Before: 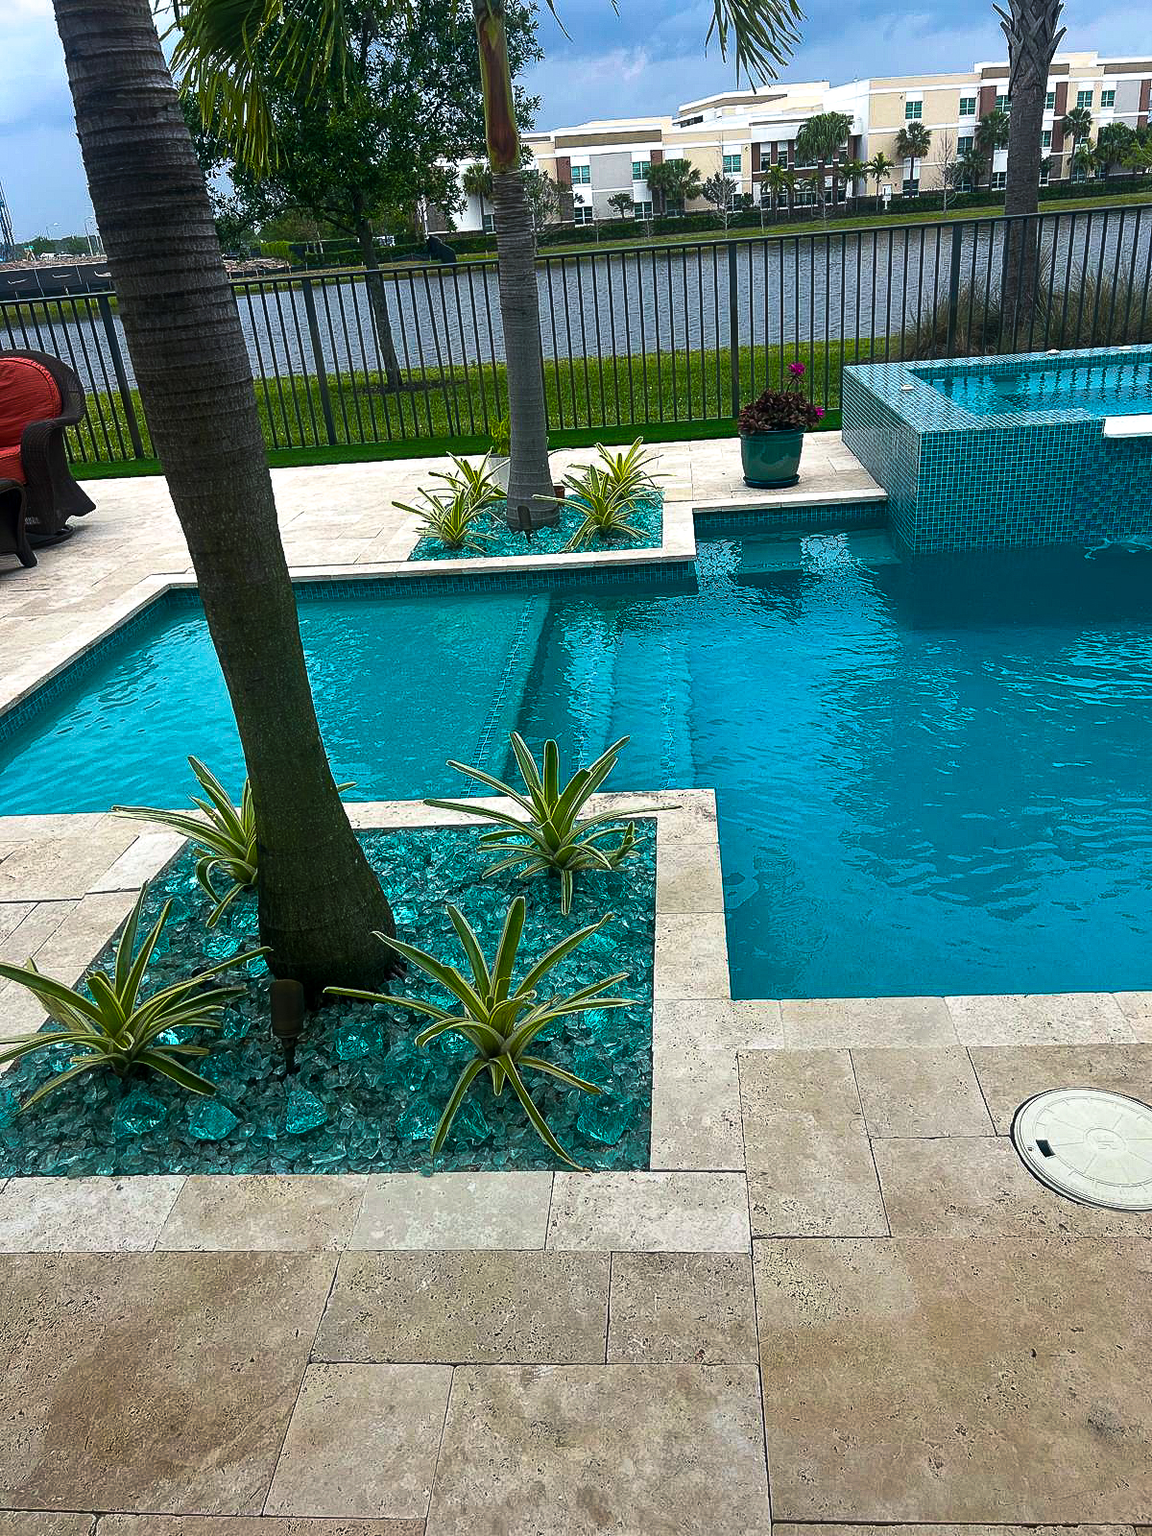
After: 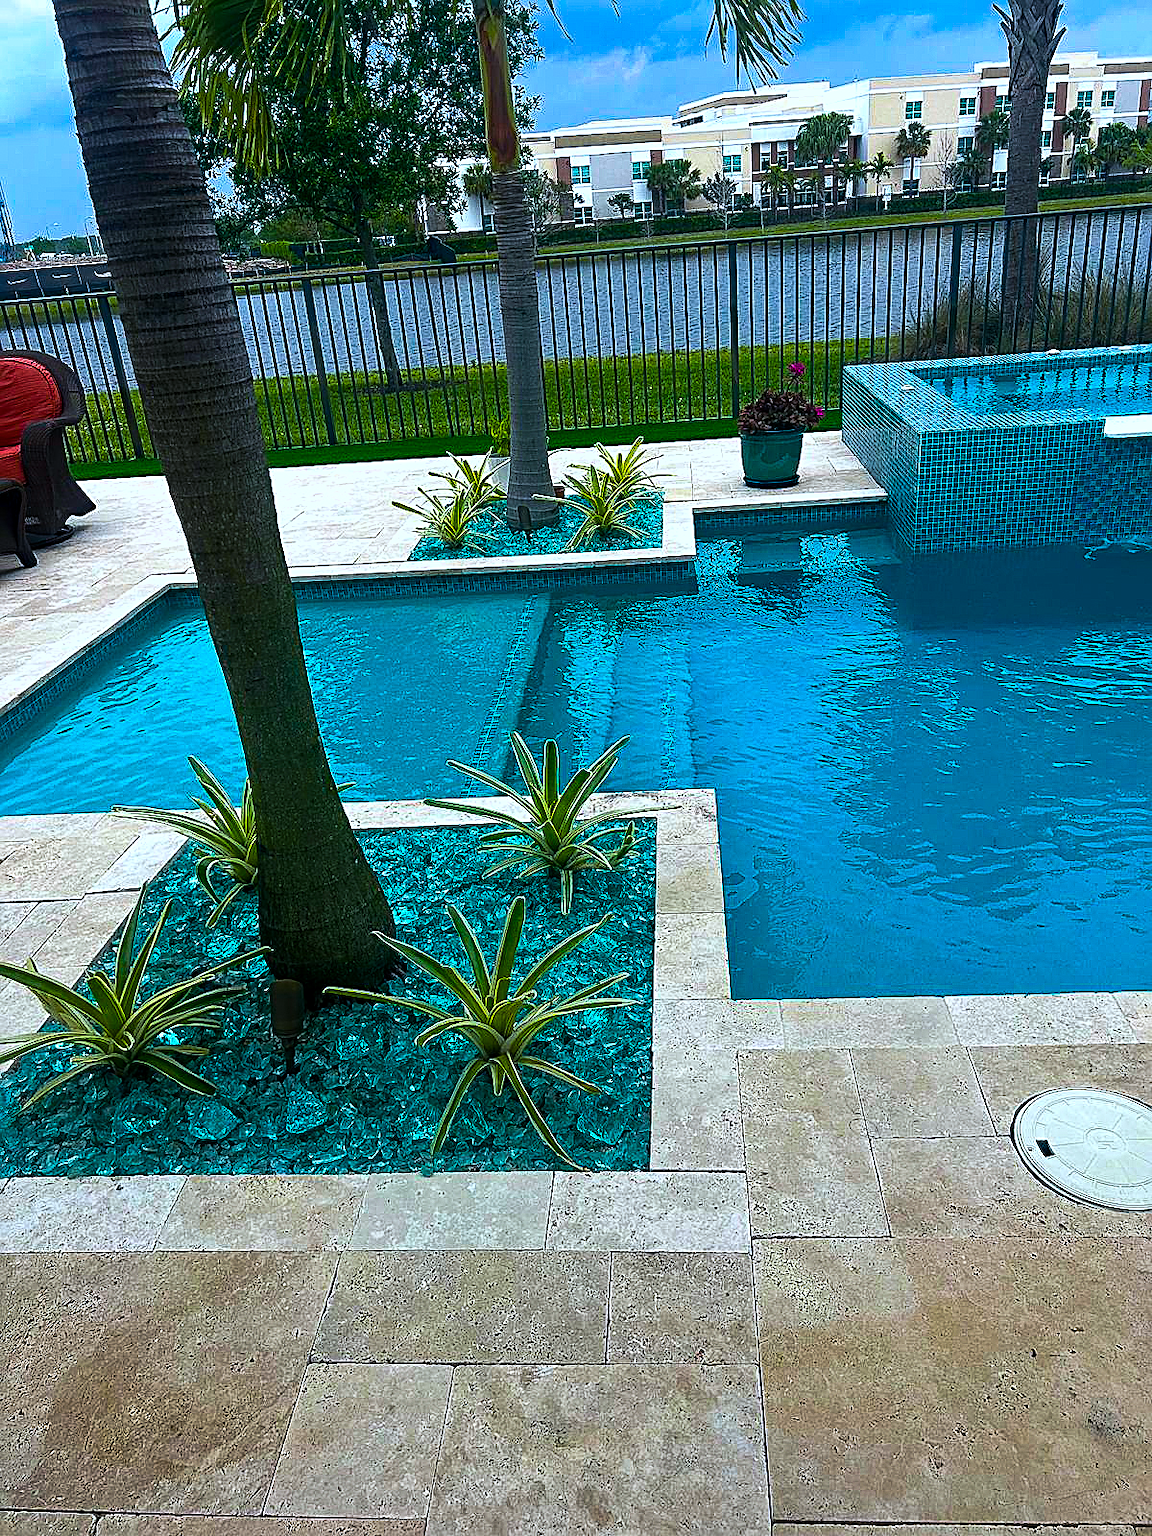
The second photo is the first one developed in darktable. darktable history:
color balance rgb: perceptual saturation grading › global saturation 20%, global vibrance 20%
sharpen: on, module defaults
color calibration: illuminant custom, x 0.368, y 0.373, temperature 4330.32 K
haze removal: compatibility mode true, adaptive false
